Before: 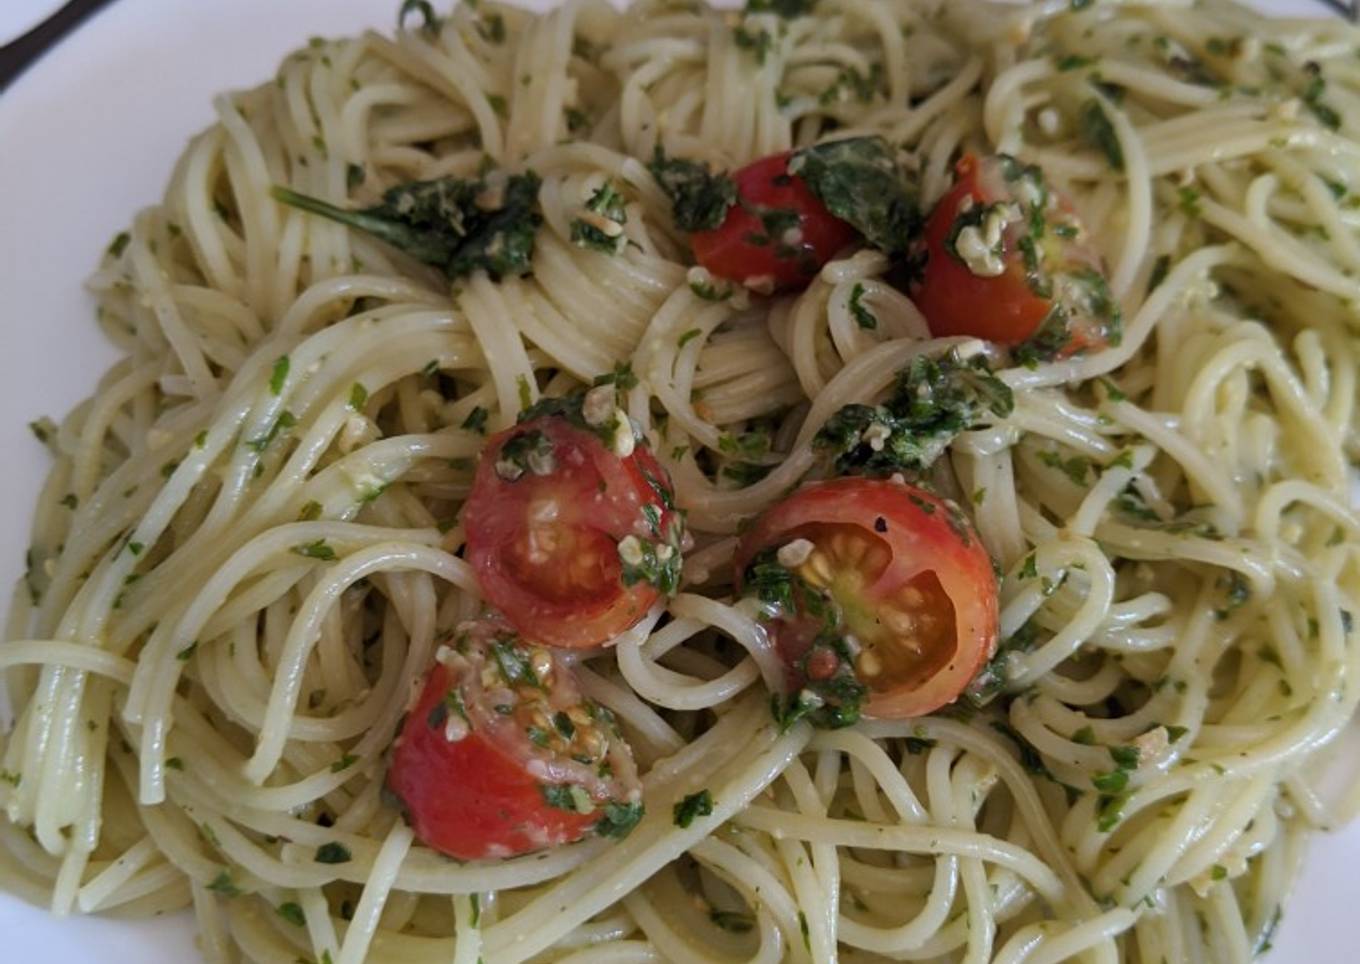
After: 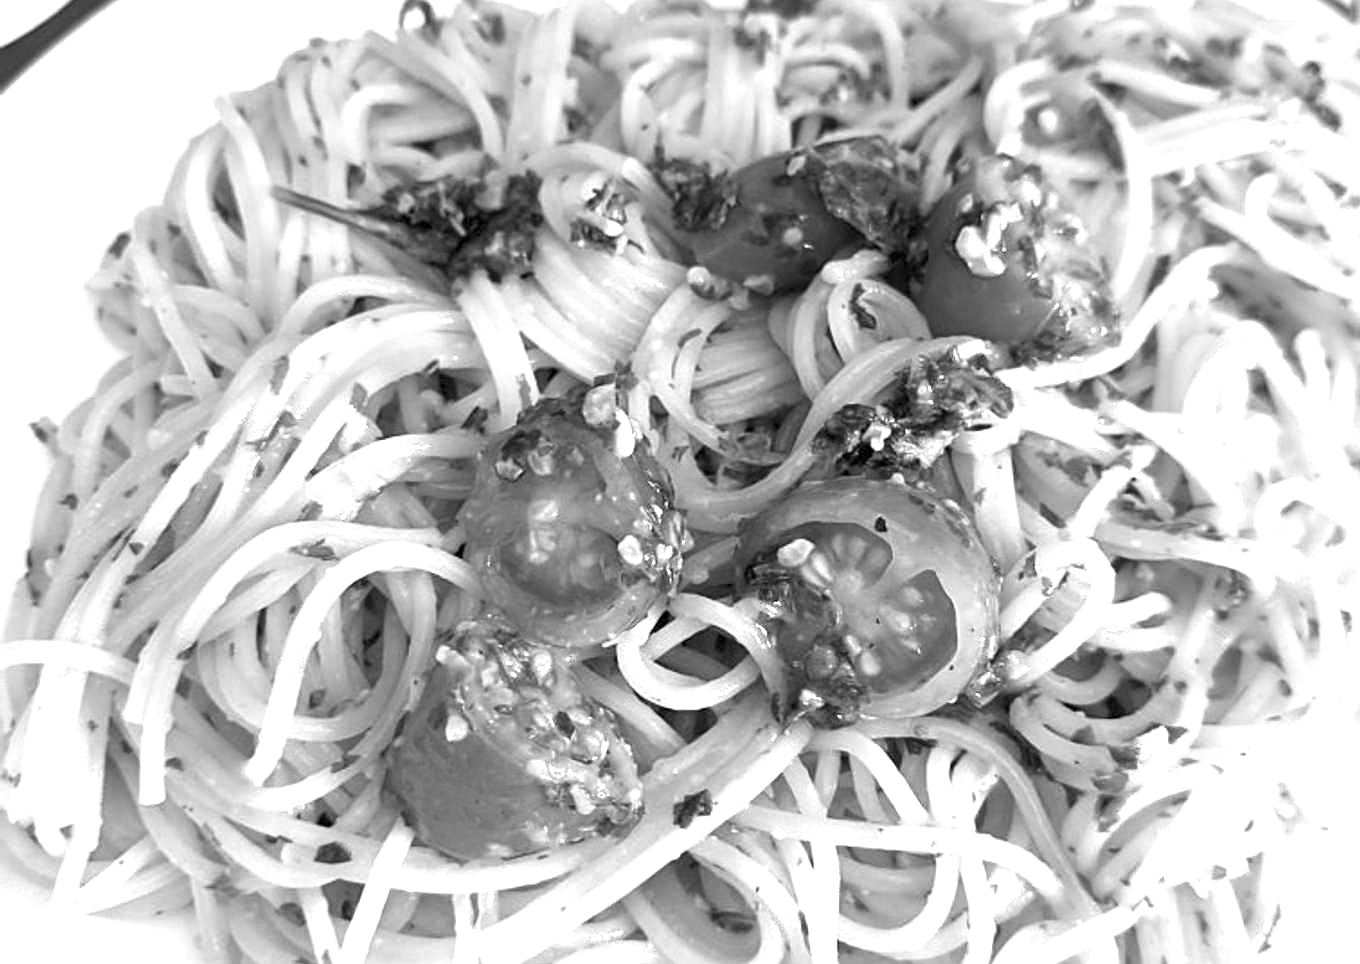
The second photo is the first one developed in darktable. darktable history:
sharpen: on, module defaults
color correction: highlights a* 12.23, highlights b* 5.41
exposure: black level correction 0, exposure 1.9 EV, compensate highlight preservation false
monochrome: a -71.75, b 75.82
